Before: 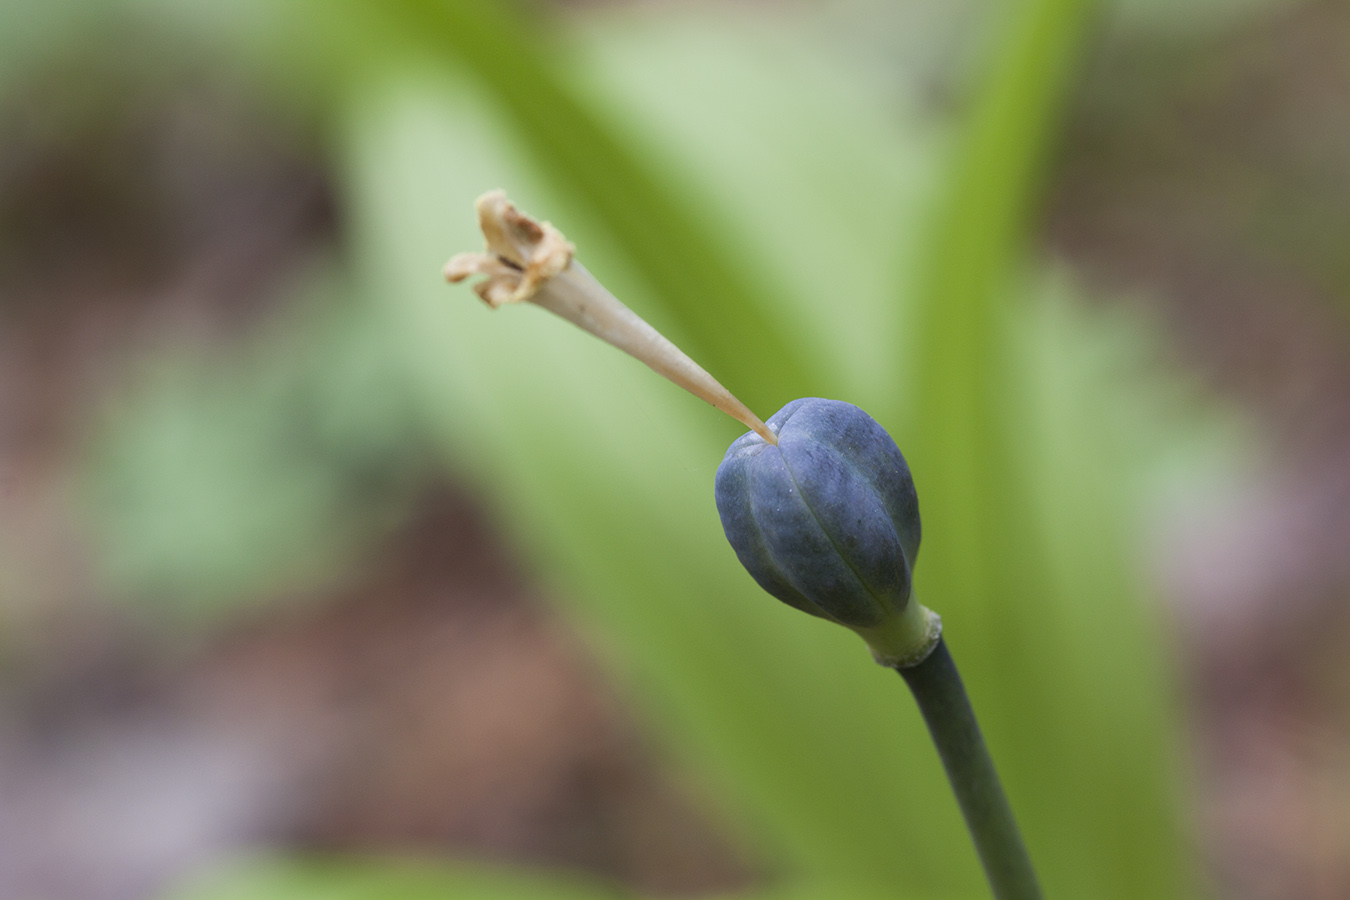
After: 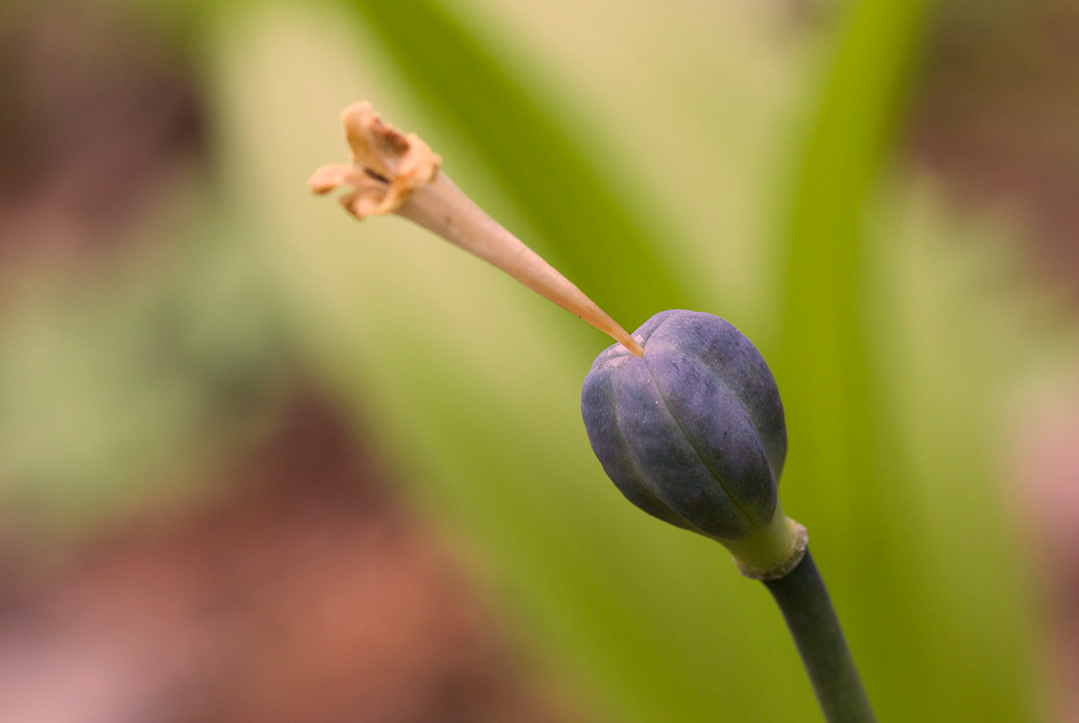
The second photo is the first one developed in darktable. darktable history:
crop and rotate: left 9.946%, top 9.838%, right 10.102%, bottom 9.763%
color correction: highlights a* 21.07, highlights b* 19.64
